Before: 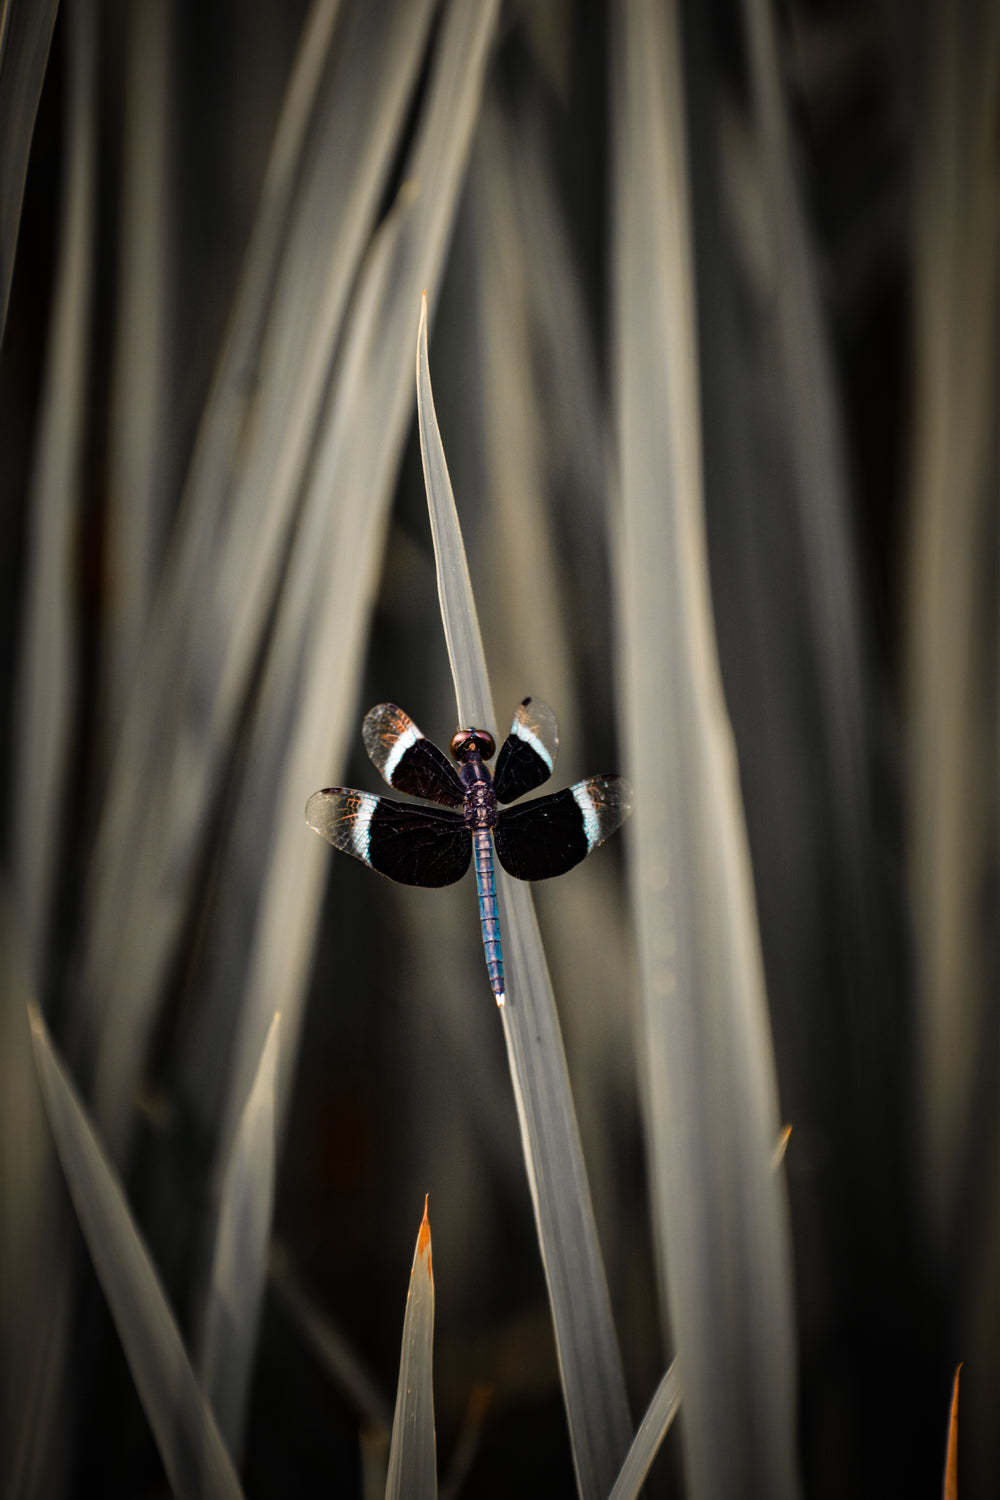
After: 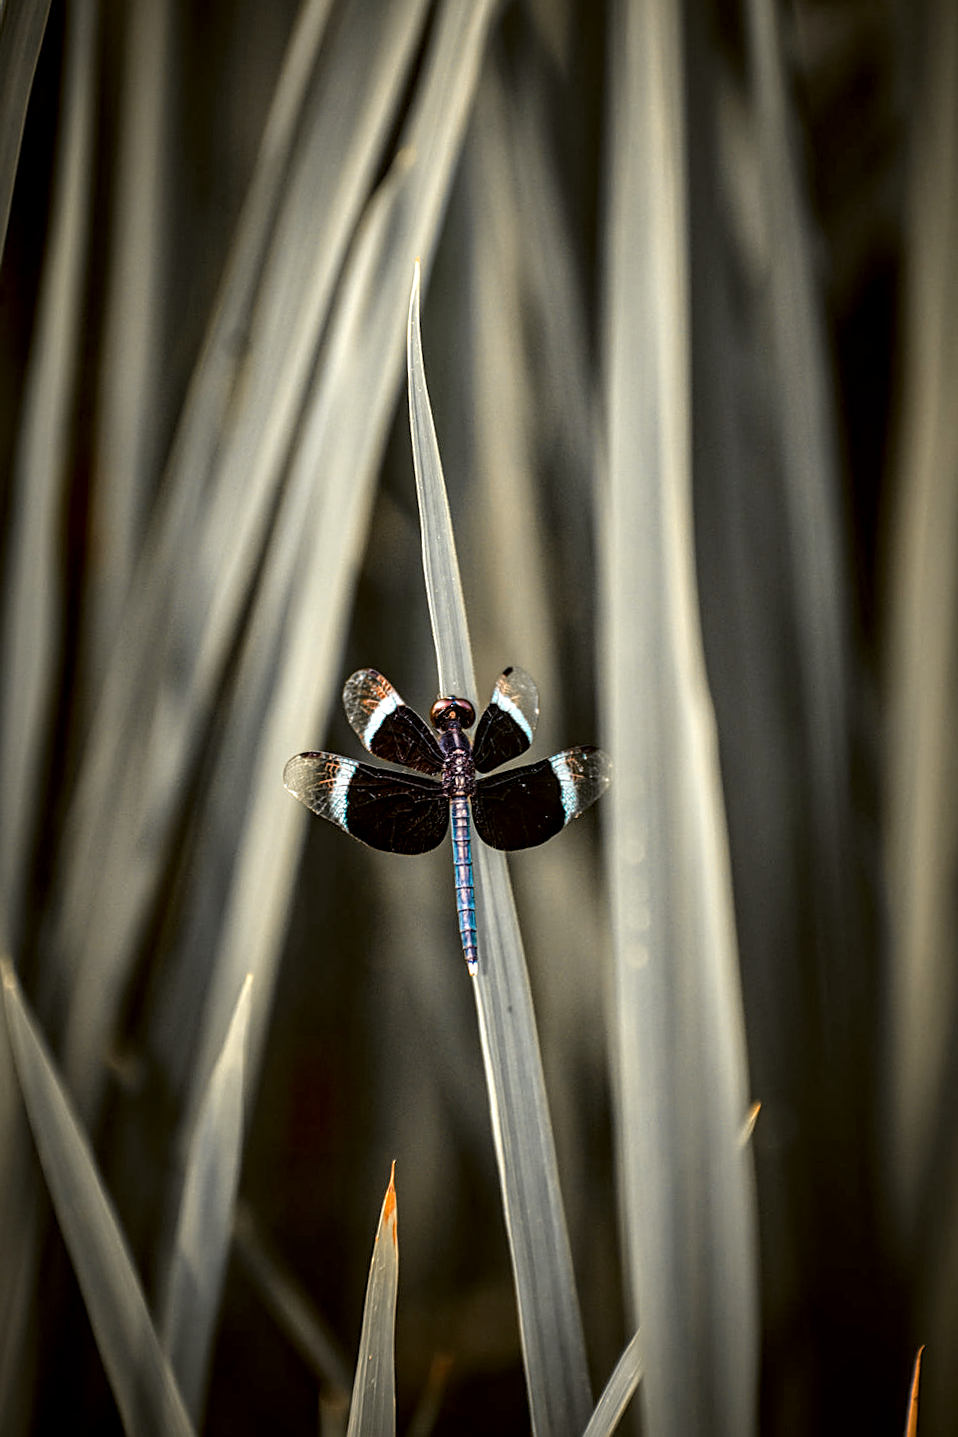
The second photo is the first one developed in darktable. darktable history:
local contrast: highlights 20%, detail 150%
exposure: black level correction 0.001, exposure 0.5 EV, compensate exposure bias true, compensate highlight preservation false
color balance: lift [1.004, 1.002, 1.002, 0.998], gamma [1, 1.007, 1.002, 0.993], gain [1, 0.977, 1.013, 1.023], contrast -3.64%
sharpen: on, module defaults
crop and rotate: angle -1.69°
